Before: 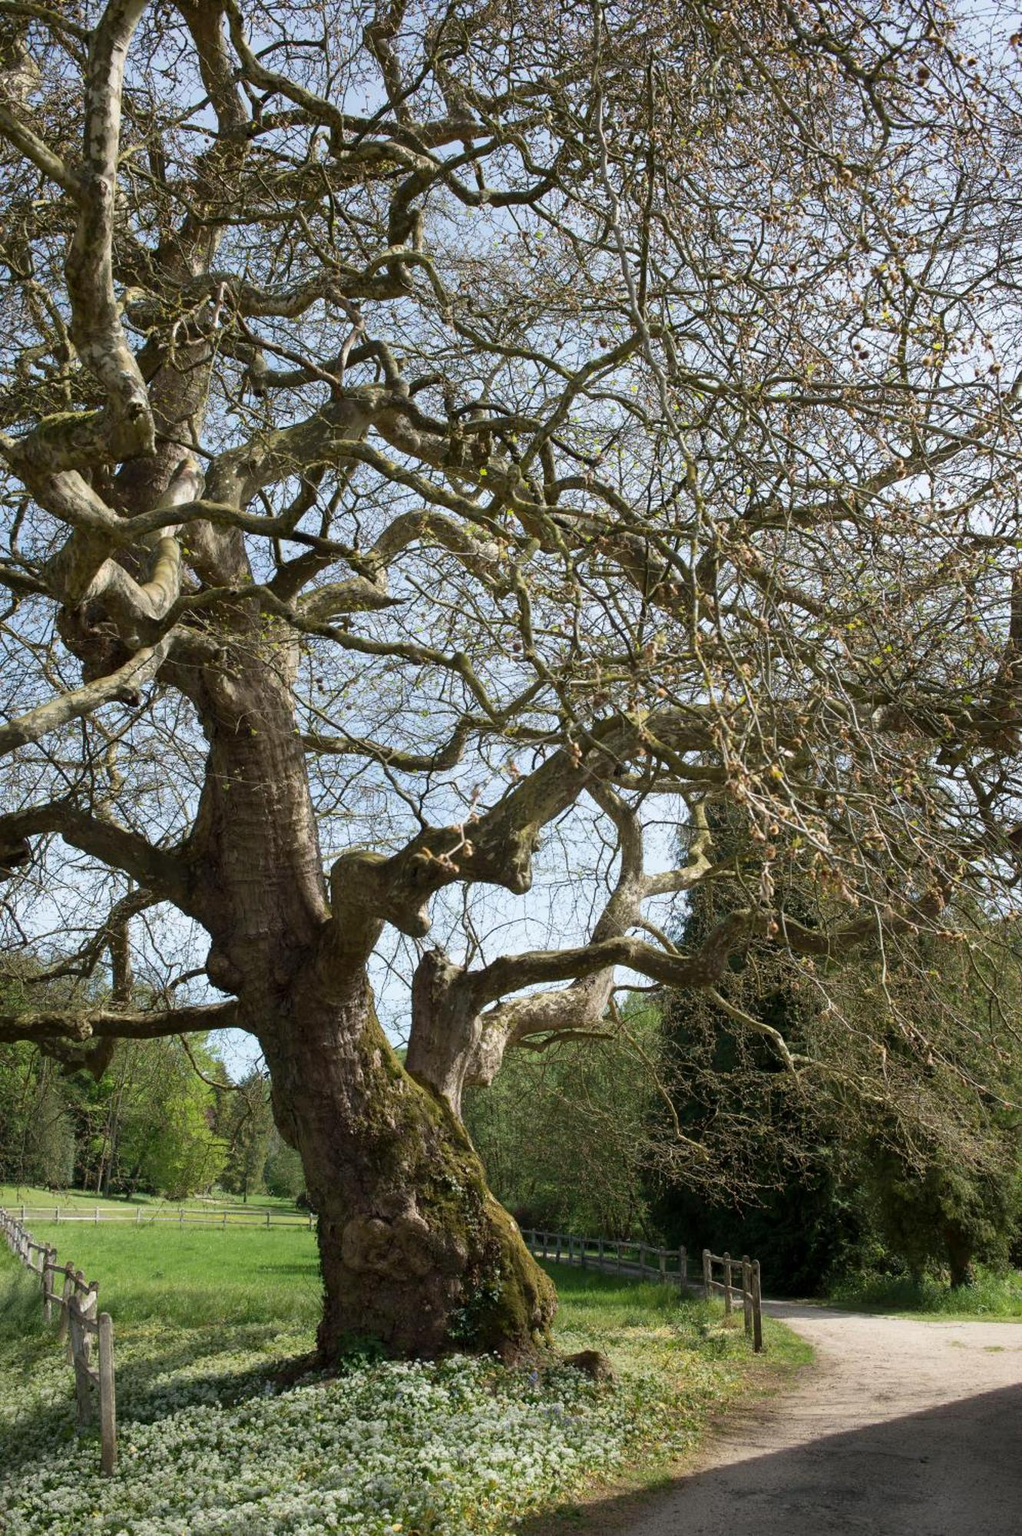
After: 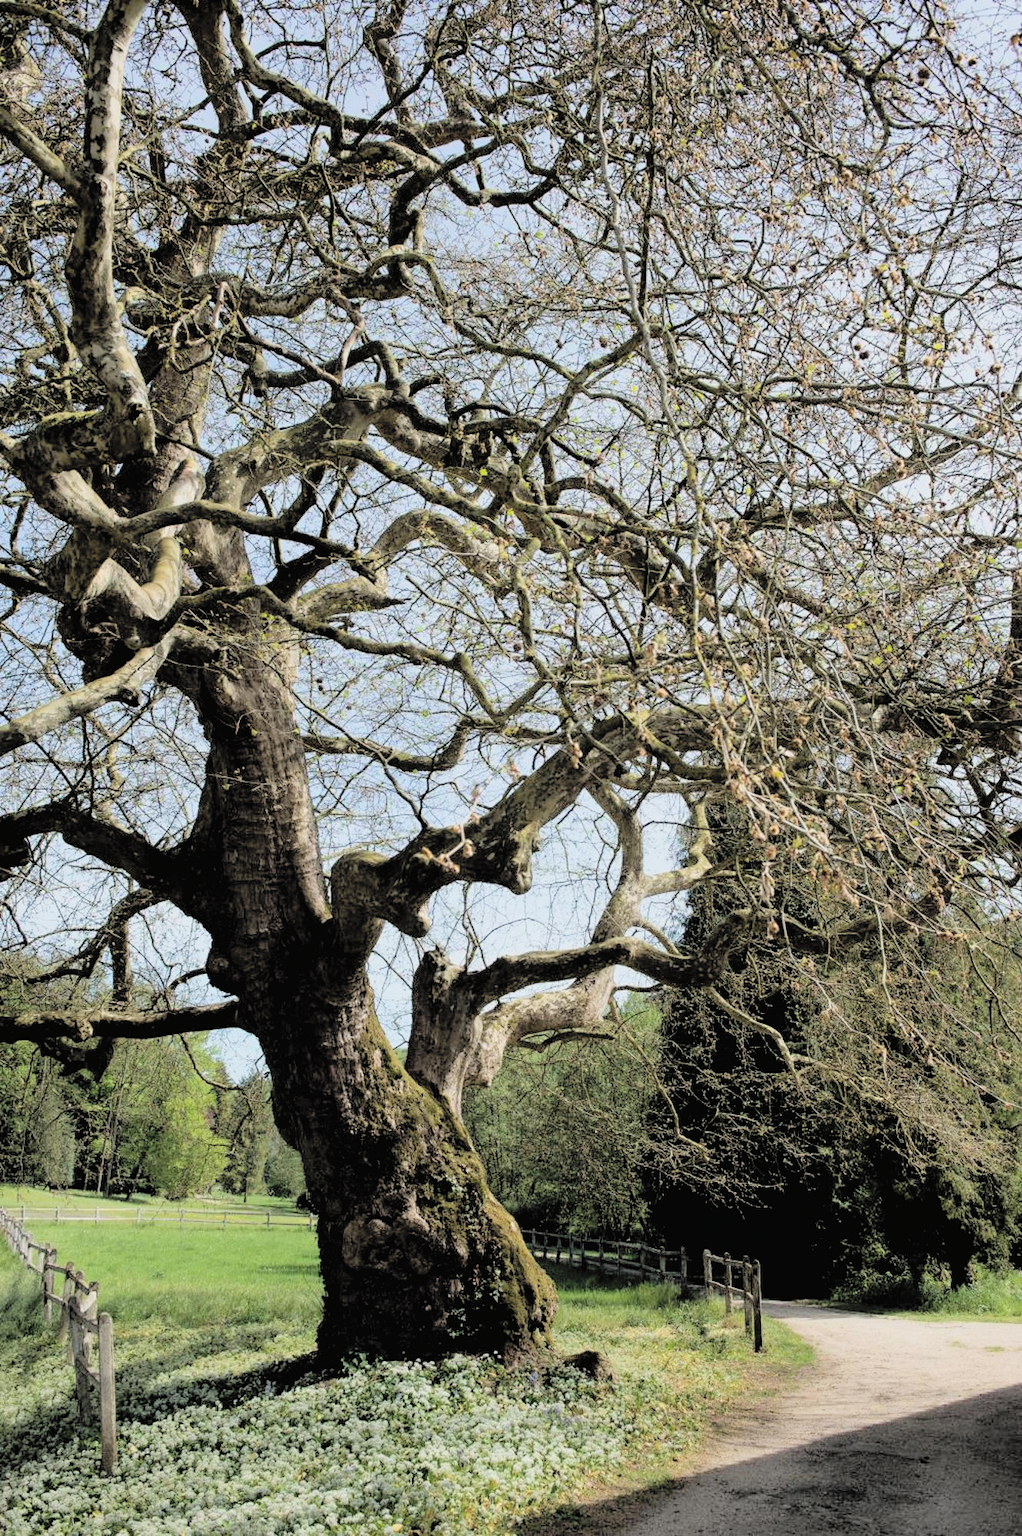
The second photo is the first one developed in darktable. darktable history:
filmic rgb: black relative exposure -3.84 EV, white relative exposure 3.49 EV, hardness 2.57, contrast 1.104
contrast brightness saturation: brightness 0.288
